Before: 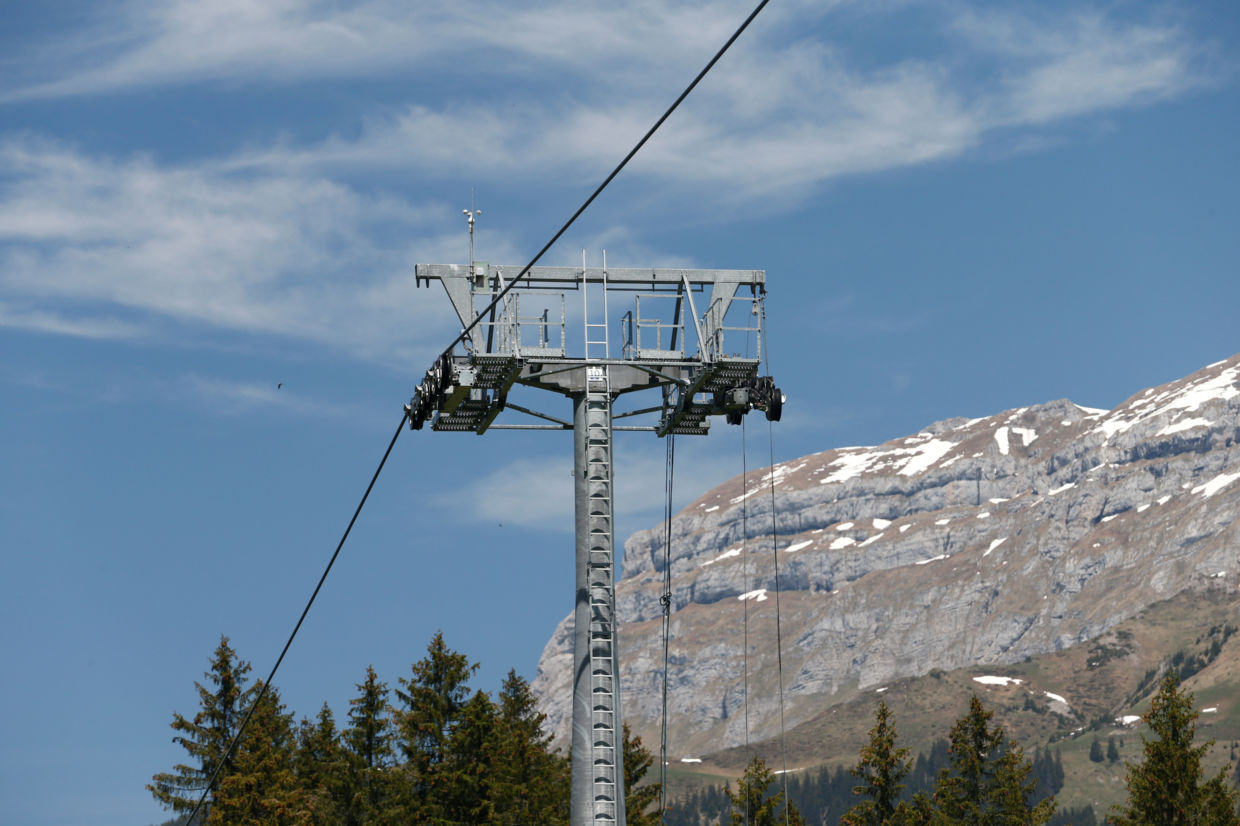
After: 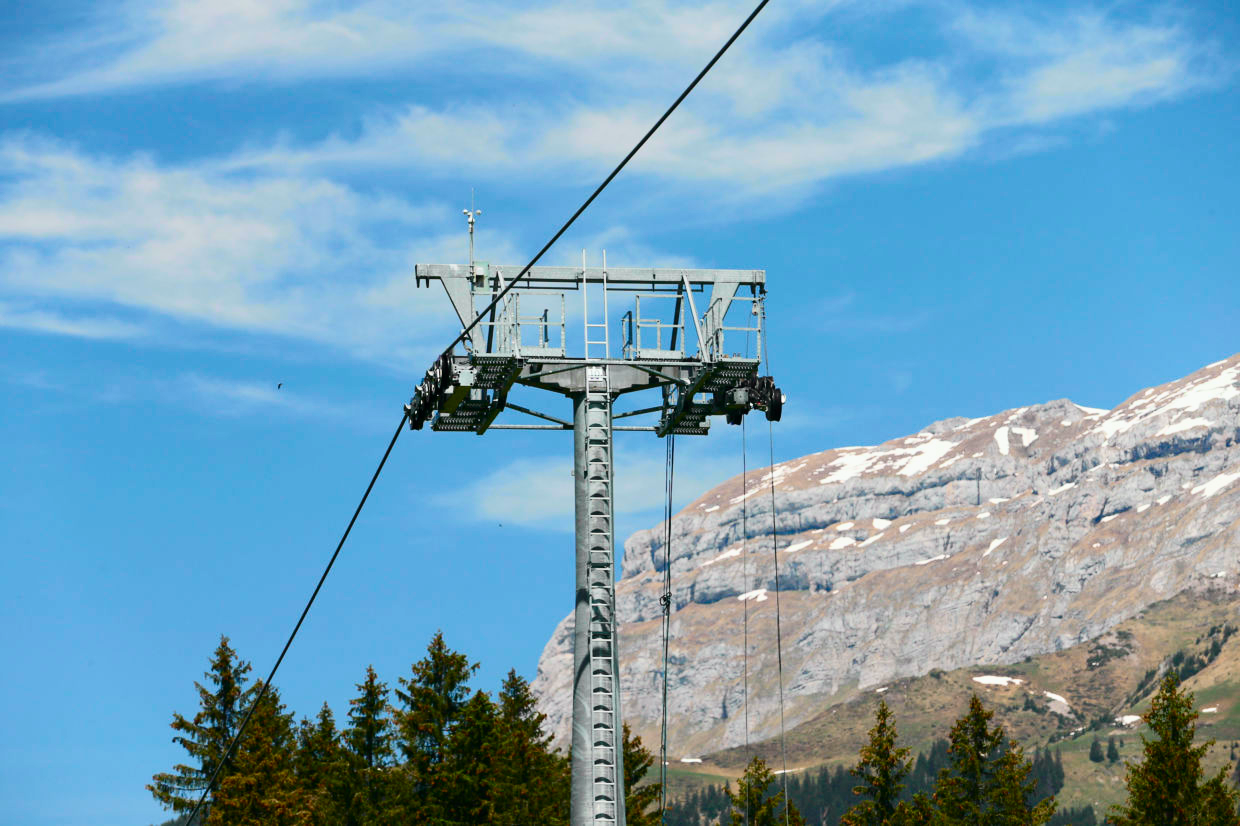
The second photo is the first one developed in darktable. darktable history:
tone curve: curves: ch0 [(0, 0.003) (0.044, 0.032) (0.12, 0.089) (0.197, 0.168) (0.281, 0.273) (0.468, 0.548) (0.588, 0.71) (0.701, 0.815) (0.86, 0.922) (1, 0.982)]; ch1 [(0, 0) (0.247, 0.215) (0.433, 0.382) (0.466, 0.426) (0.493, 0.481) (0.501, 0.5) (0.517, 0.524) (0.557, 0.582) (0.598, 0.651) (0.671, 0.735) (0.796, 0.85) (1, 1)]; ch2 [(0, 0) (0.249, 0.216) (0.357, 0.317) (0.448, 0.432) (0.478, 0.492) (0.498, 0.499) (0.517, 0.53) (0.537, 0.57) (0.569, 0.623) (0.61, 0.663) (0.706, 0.75) (0.808, 0.809) (0.991, 0.968)], color space Lab, independent channels, preserve colors none
